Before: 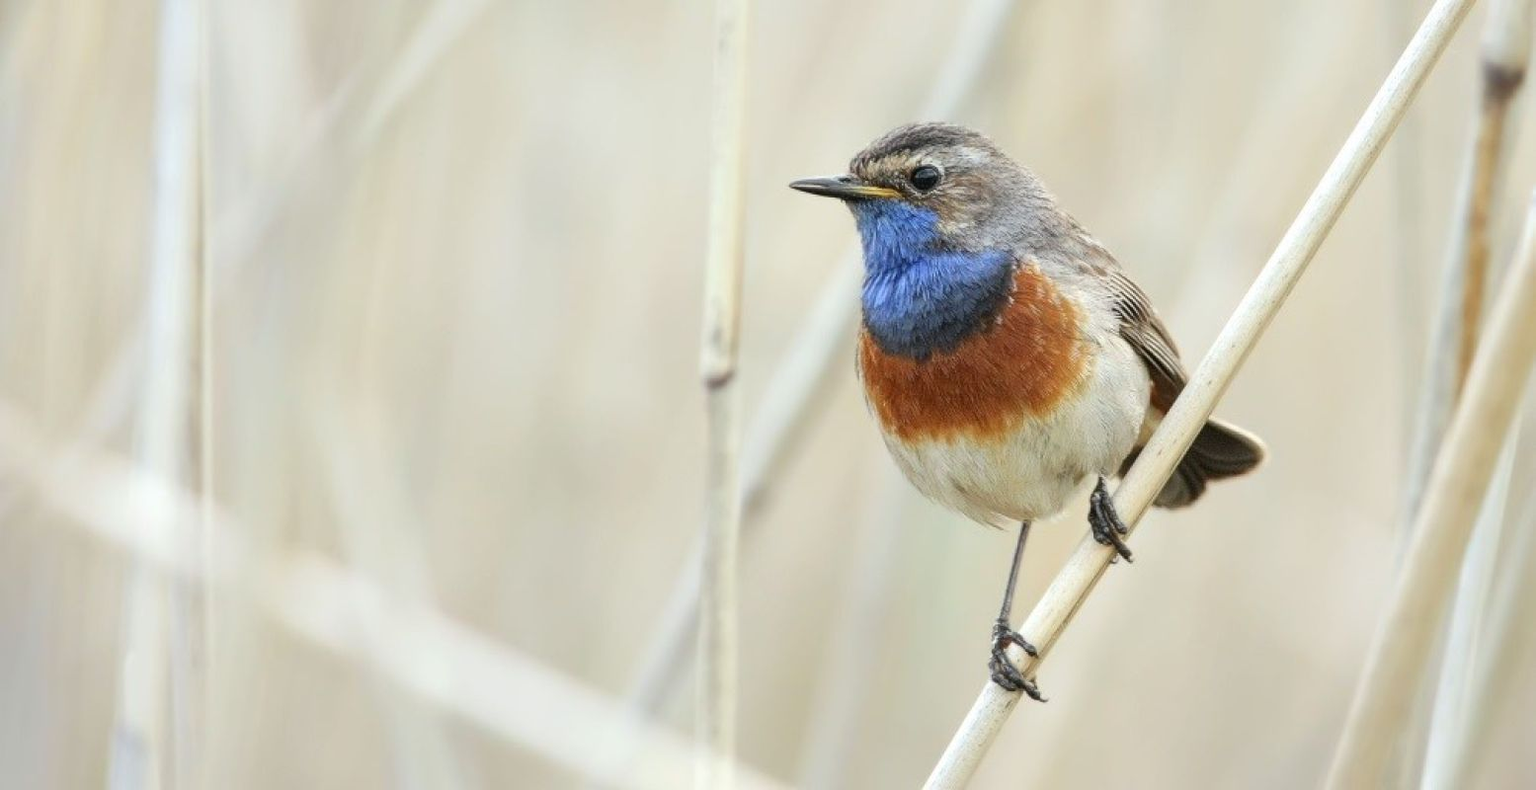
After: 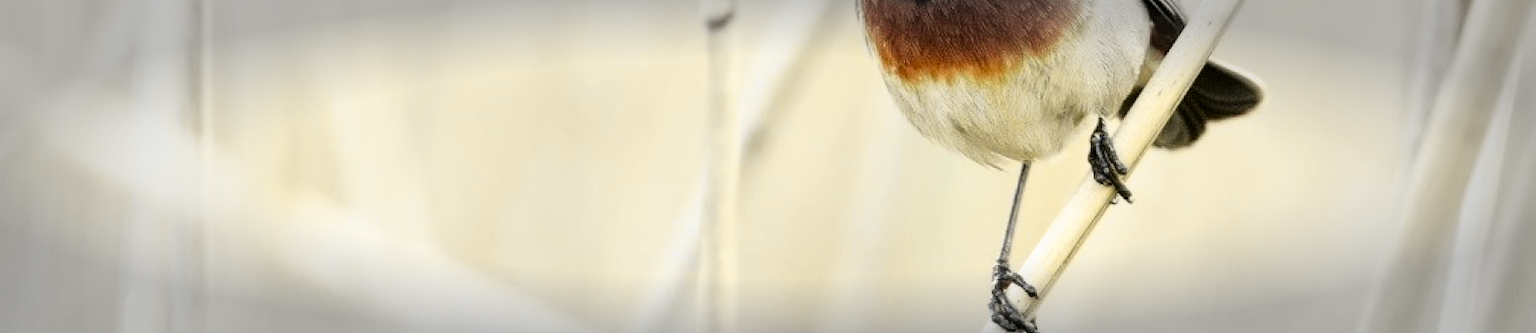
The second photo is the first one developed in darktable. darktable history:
color correction: highlights b* 2.9
crop: top 45.593%, bottom 12.13%
filmic rgb: black relative exposure -7.98 EV, white relative exposure 2.36 EV, hardness 6.5
tone curve: curves: ch0 [(0, 0) (0.071, 0.058) (0.266, 0.268) (0.498, 0.542) (0.766, 0.807) (1, 0.983)]; ch1 [(0, 0) (0.346, 0.307) (0.408, 0.387) (0.463, 0.465) (0.482, 0.493) (0.502, 0.499) (0.517, 0.505) (0.55, 0.554) (0.597, 0.61) (0.651, 0.698) (1, 1)]; ch2 [(0, 0) (0.346, 0.34) (0.434, 0.46) (0.485, 0.494) (0.5, 0.498) (0.509, 0.517) (0.526, 0.539) (0.583, 0.603) (0.625, 0.659) (1, 1)], color space Lab, independent channels, preserve colors none
vignetting: fall-off start 65.96%, fall-off radius 39.7%, brightness -0.447, saturation -0.69, automatic ratio true, width/height ratio 0.668, unbound false
local contrast: mode bilateral grid, contrast 11, coarseness 24, detail 110%, midtone range 0.2
